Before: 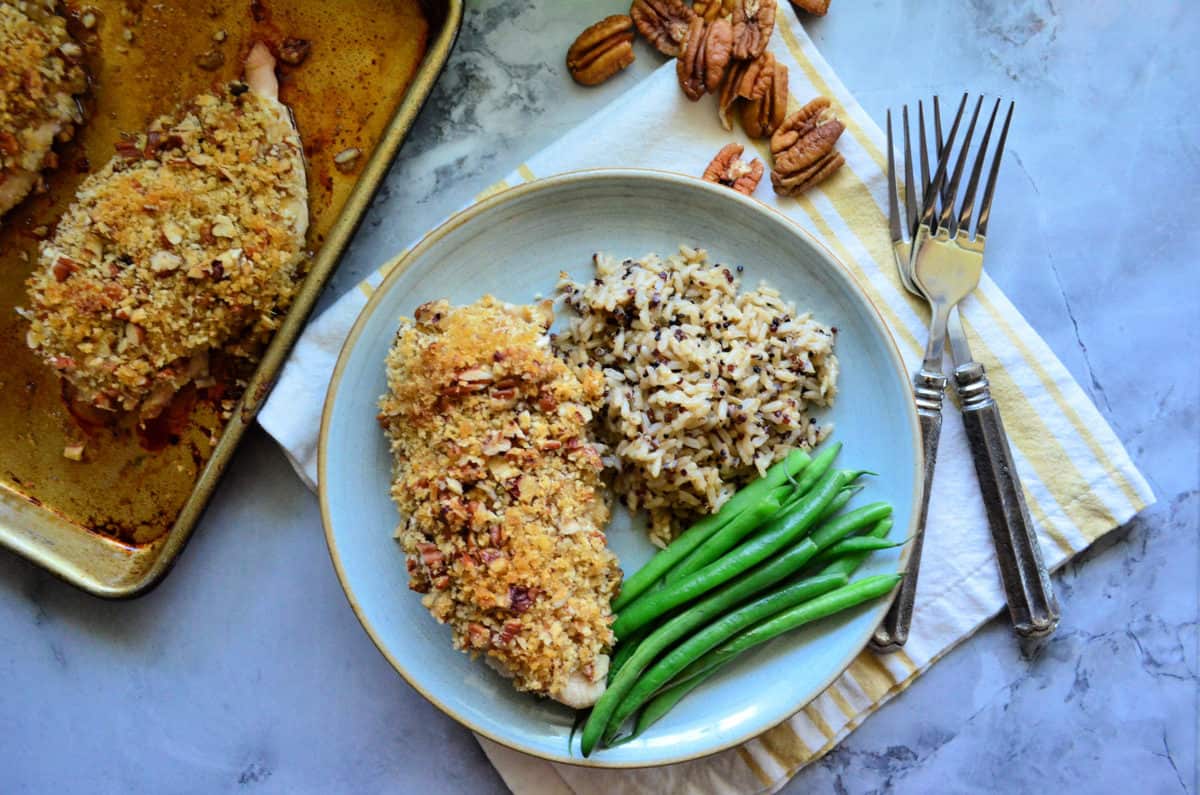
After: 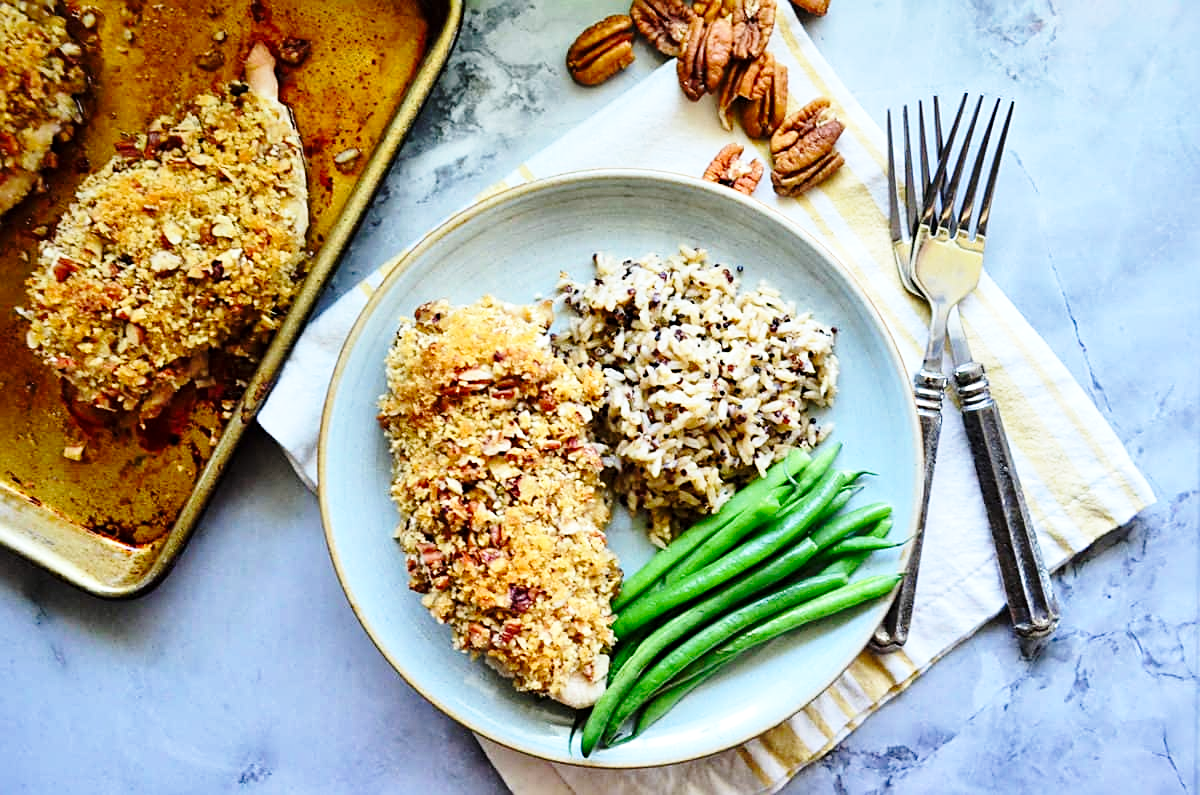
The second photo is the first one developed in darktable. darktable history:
local contrast: mode bilateral grid, contrast 20, coarseness 51, detail 119%, midtone range 0.2
sharpen: on, module defaults
base curve: curves: ch0 [(0, 0) (0.028, 0.03) (0.121, 0.232) (0.46, 0.748) (0.859, 0.968) (1, 1)], preserve colors none
